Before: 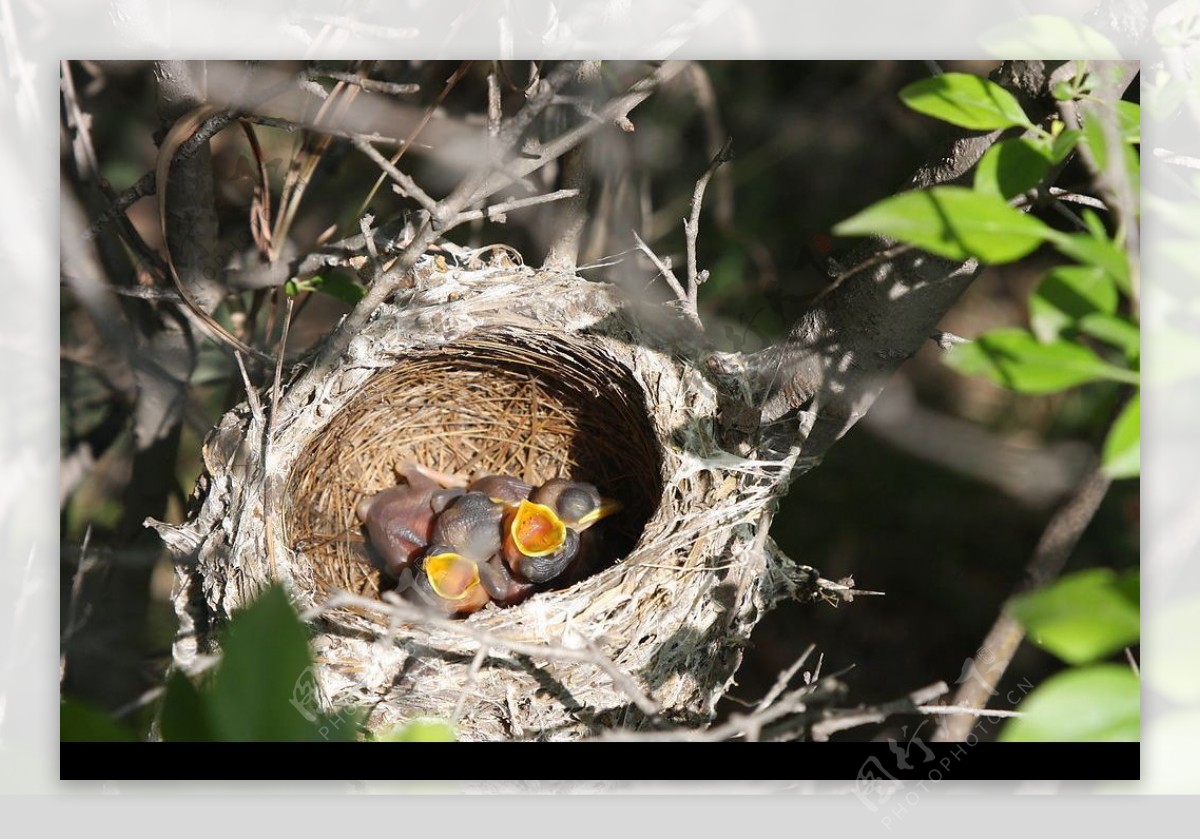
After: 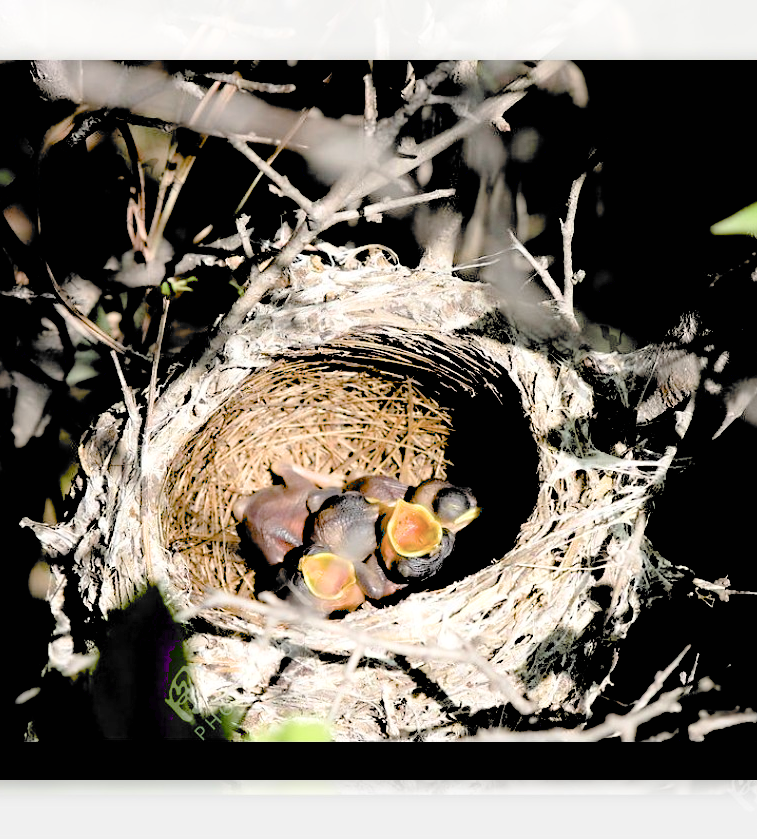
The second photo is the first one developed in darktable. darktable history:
levels: levels [0, 0.492, 0.984]
tone curve: curves: ch0 [(0, 0) (0.004, 0.008) (0.077, 0.156) (0.169, 0.29) (0.774, 0.774) (1, 1)], preserve colors none
crop: left 10.393%, right 26.489%
tone equalizer: -8 EV -0.728 EV, -7 EV -0.738 EV, -6 EV -0.574 EV, -5 EV -0.422 EV, -3 EV 0.386 EV, -2 EV 0.6 EV, -1 EV 0.678 EV, +0 EV 0.734 EV
filmic rgb: black relative exposure -5.01 EV, white relative exposure 3.53 EV, hardness 3.17, contrast 1.189, highlights saturation mix -49.59%, color science v6 (2022), iterations of high-quality reconstruction 0
exposure: black level correction 0.056, compensate exposure bias true, compensate highlight preservation false
